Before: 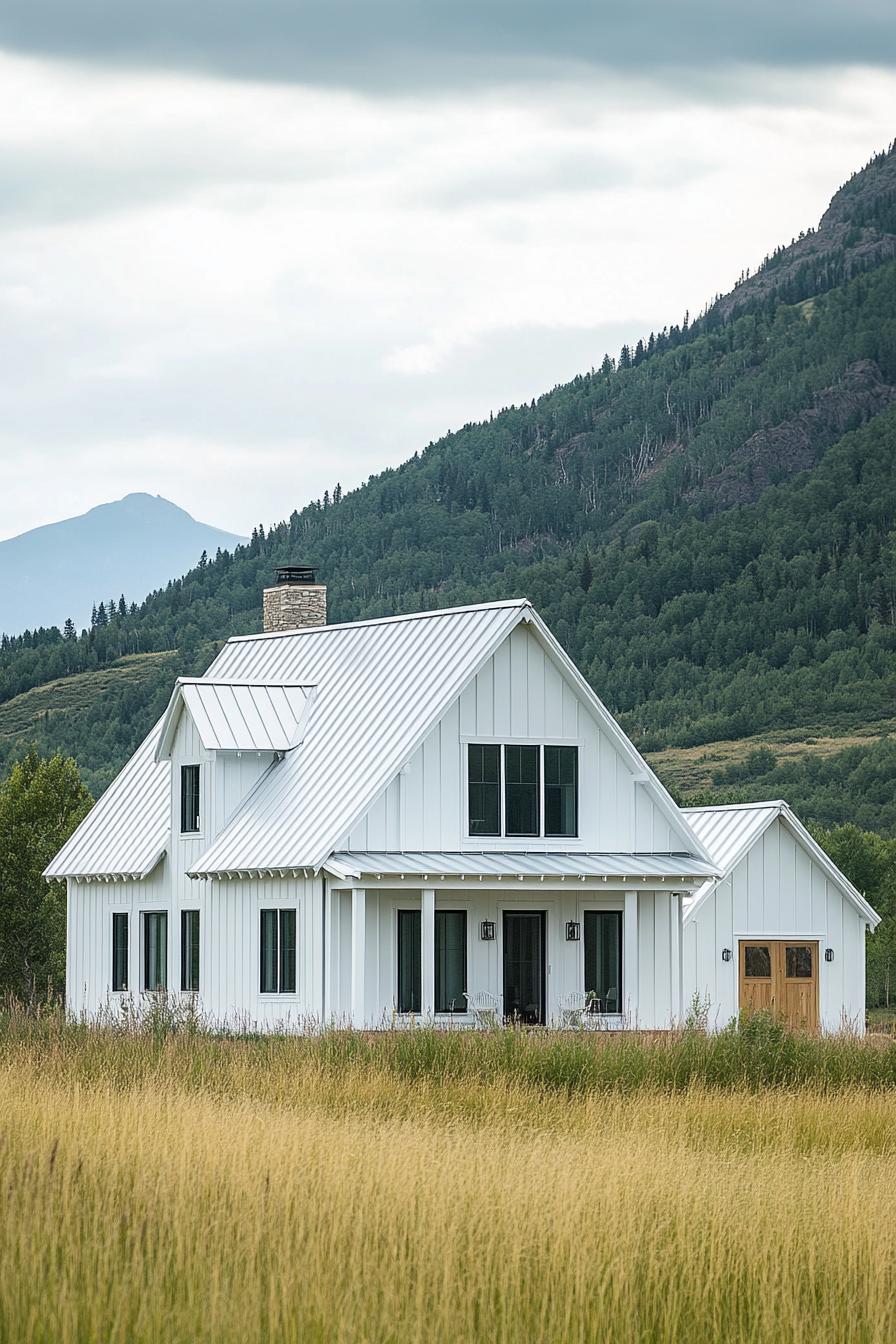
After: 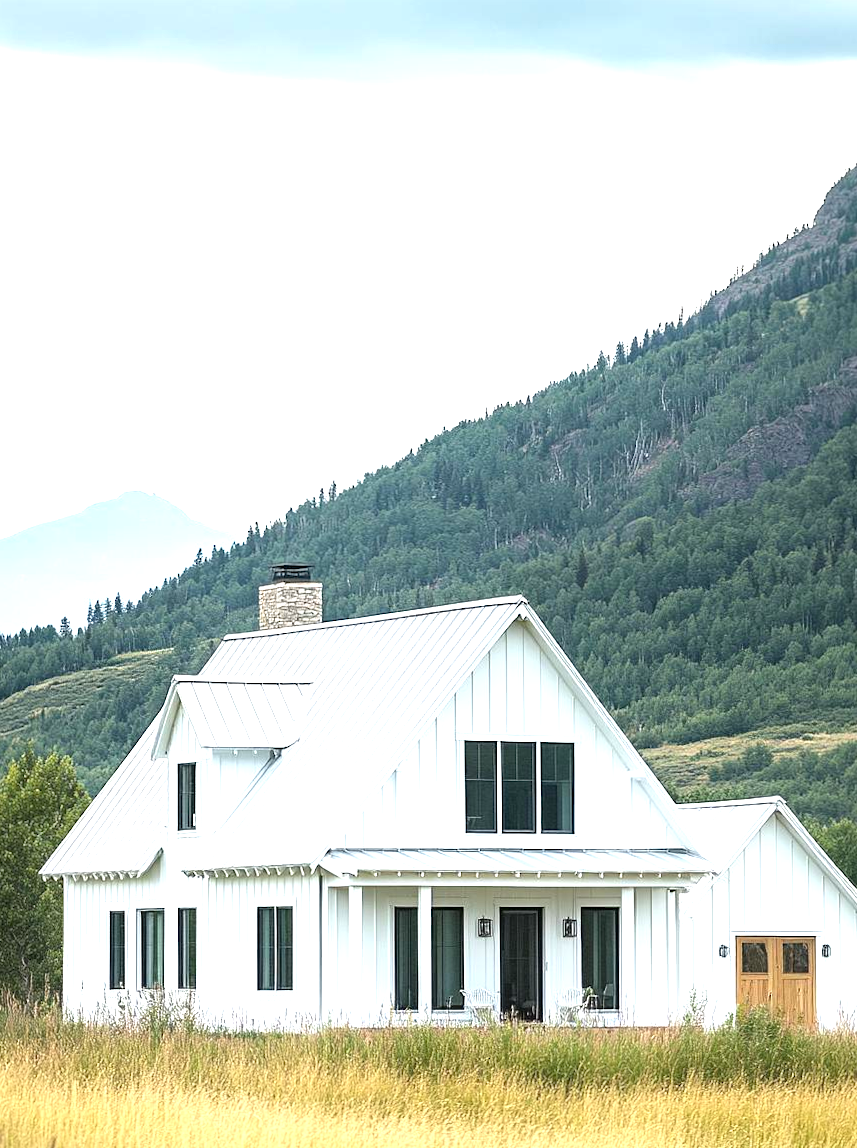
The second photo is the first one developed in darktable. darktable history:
crop and rotate: angle 0.195°, left 0.236%, right 3.603%, bottom 14.077%
exposure: black level correction 0, exposure 1.106 EV, compensate highlight preservation false
